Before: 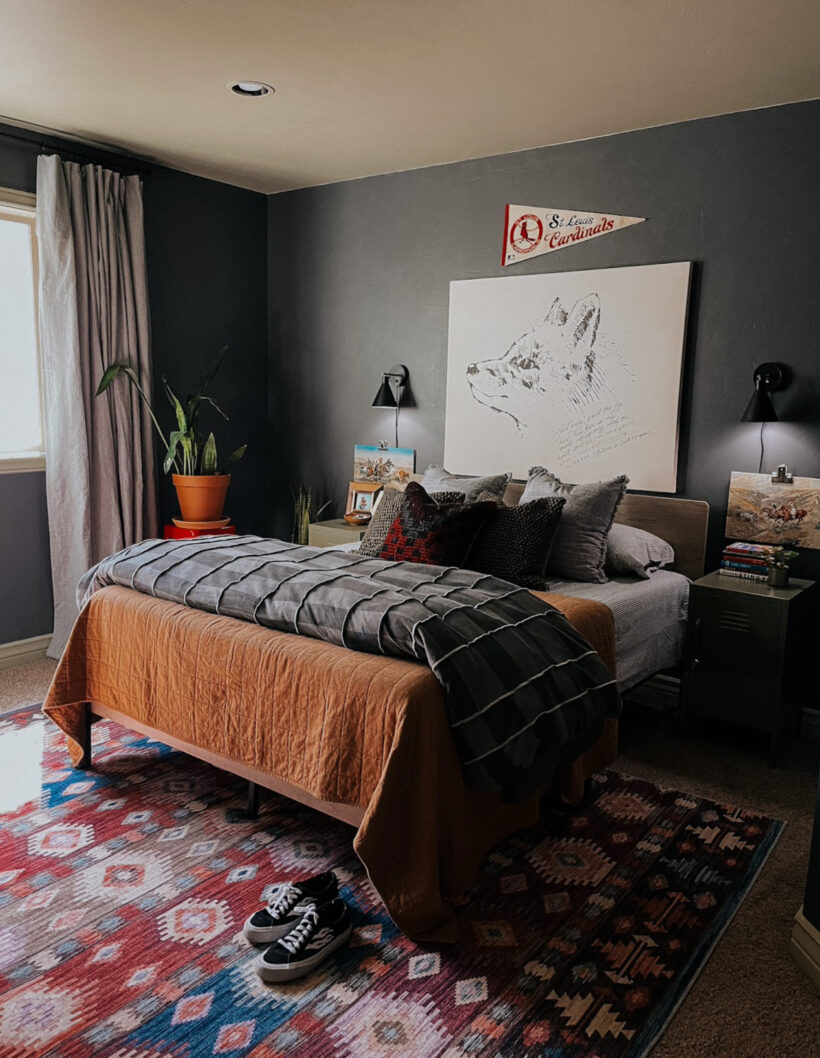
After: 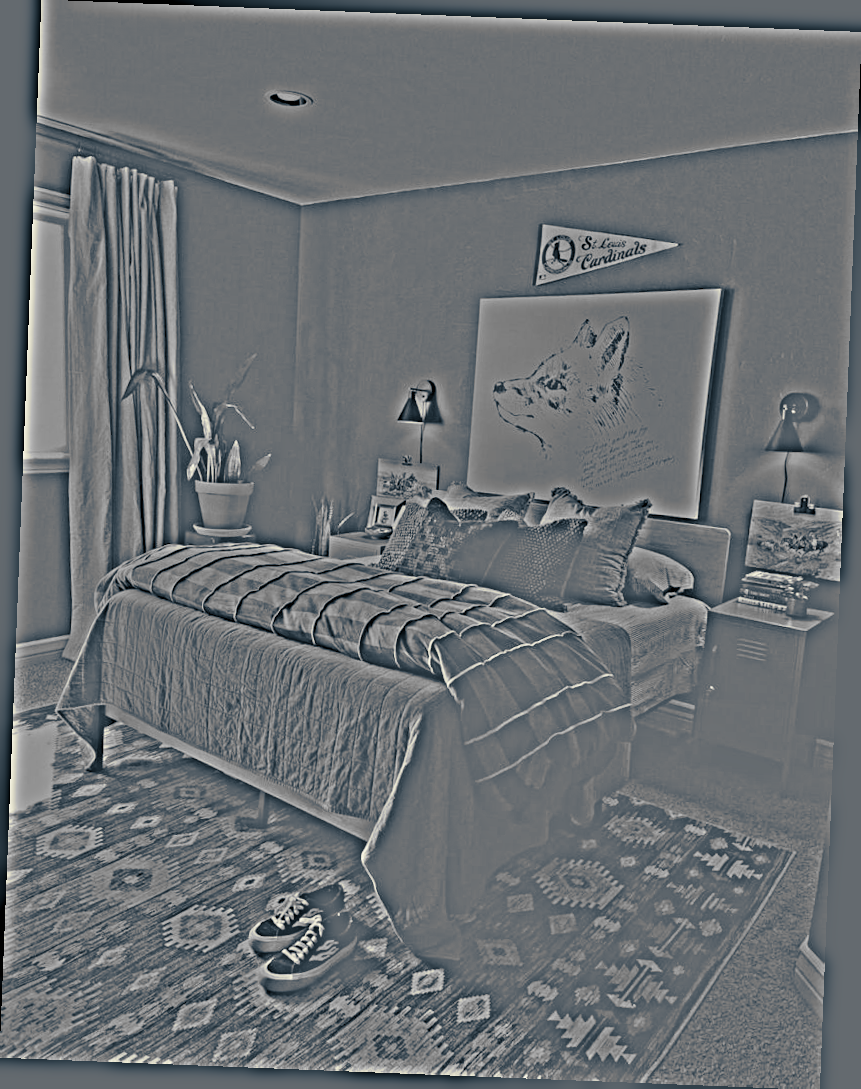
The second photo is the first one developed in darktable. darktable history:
exposure: black level correction 0.001, exposure 1.116 EV, compensate highlight preservation false
monochrome: on, module defaults
rotate and perspective: rotation 2.27°, automatic cropping off
rgb levels: levels [[0.034, 0.472, 0.904], [0, 0.5, 1], [0, 0.5, 1]]
split-toning: shadows › hue 216°, shadows › saturation 1, highlights › hue 57.6°, balance -33.4
highpass: sharpness 25.84%, contrast boost 14.94%
contrast brightness saturation: contrast 0.22
